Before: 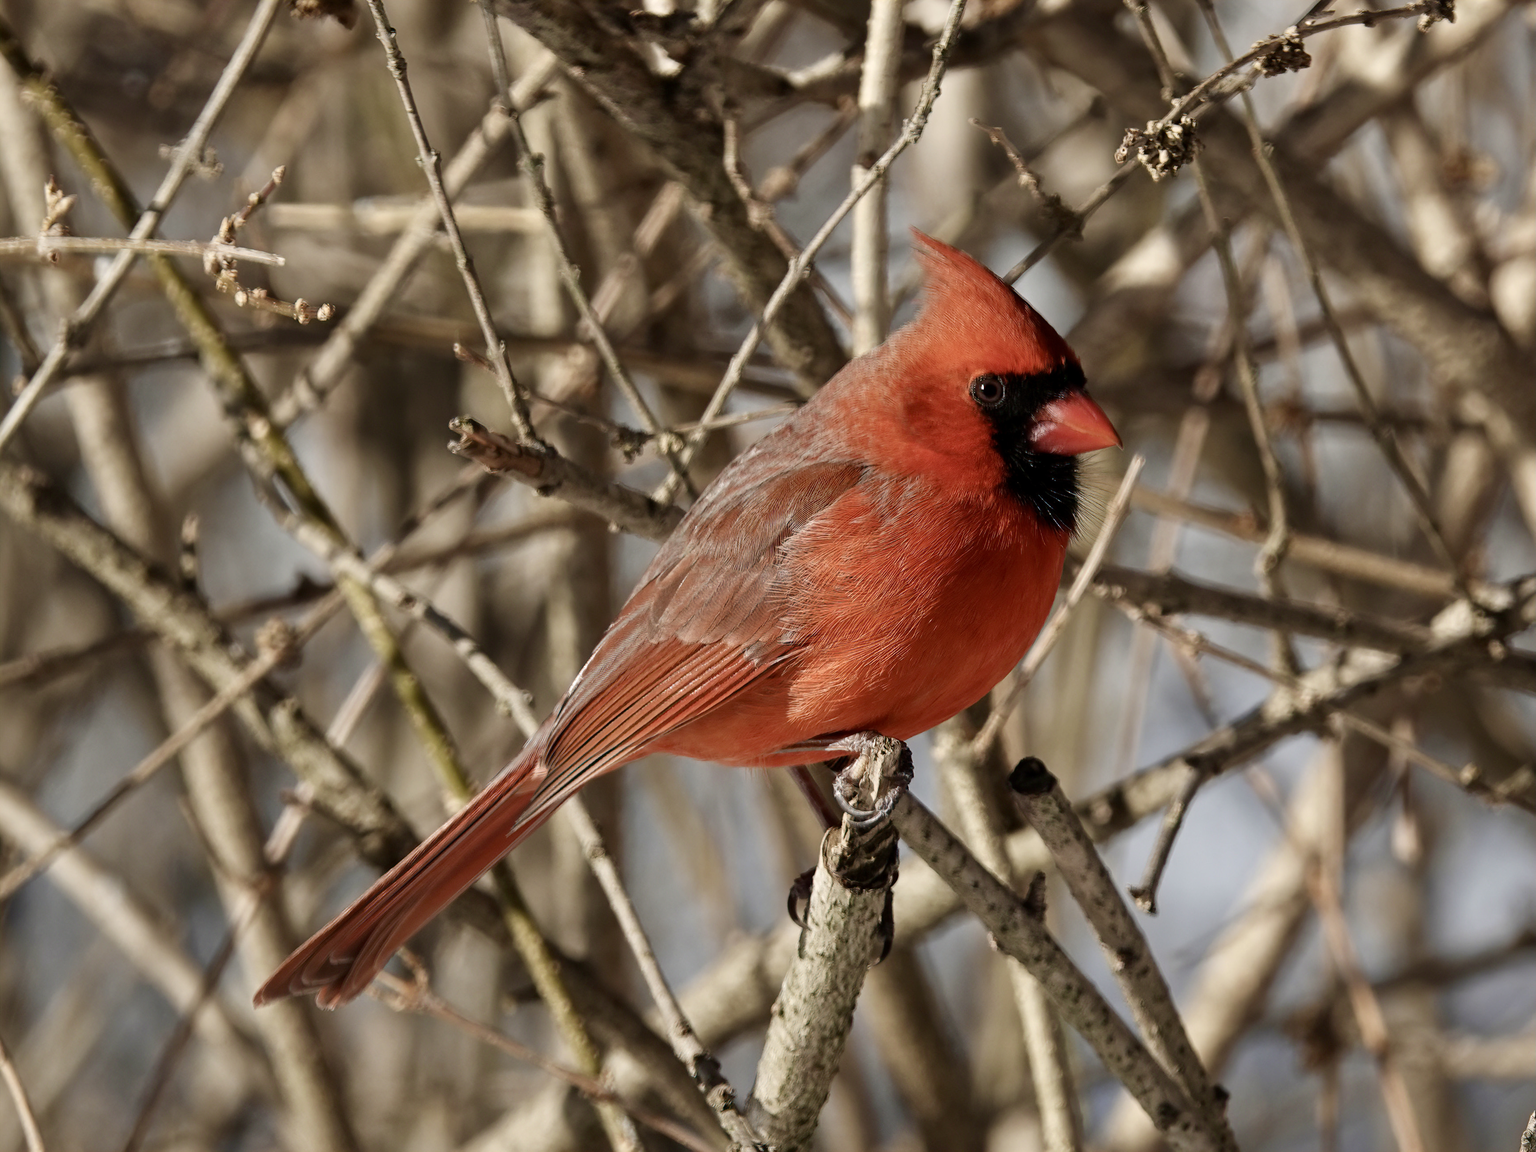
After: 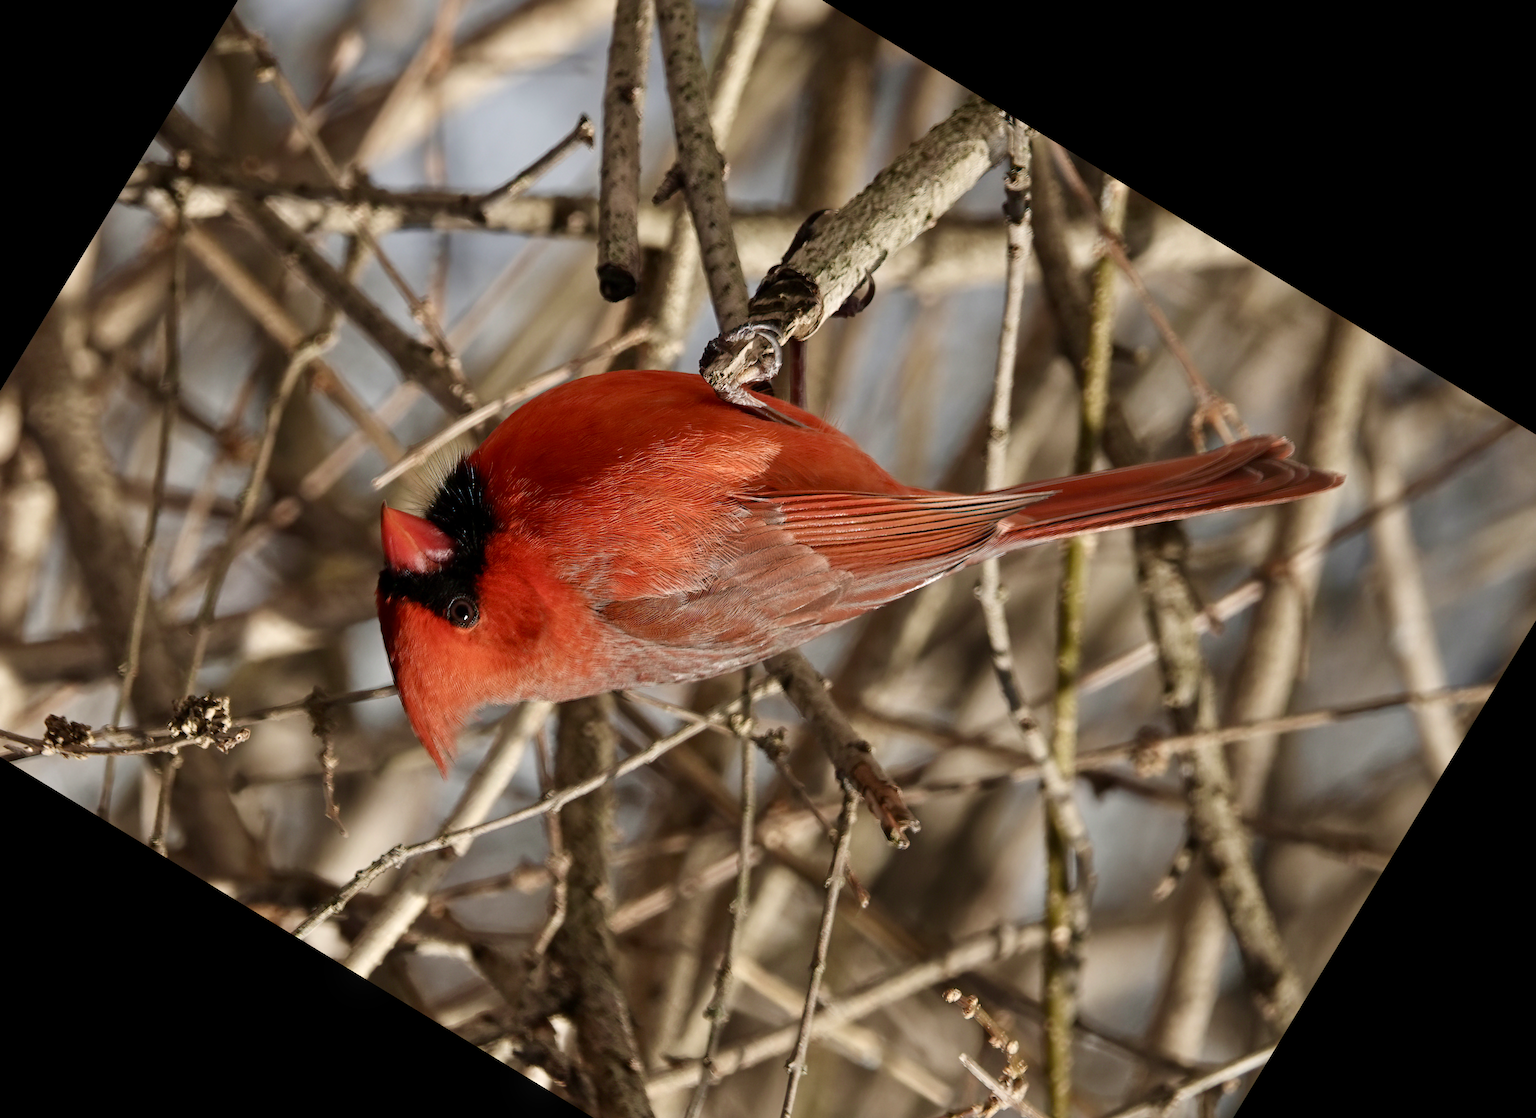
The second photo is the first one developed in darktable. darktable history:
crop and rotate: angle 148.68°, left 9.111%, top 15.603%, right 4.588%, bottom 17.041%
bloom: size 9%, threshold 100%, strength 7%
